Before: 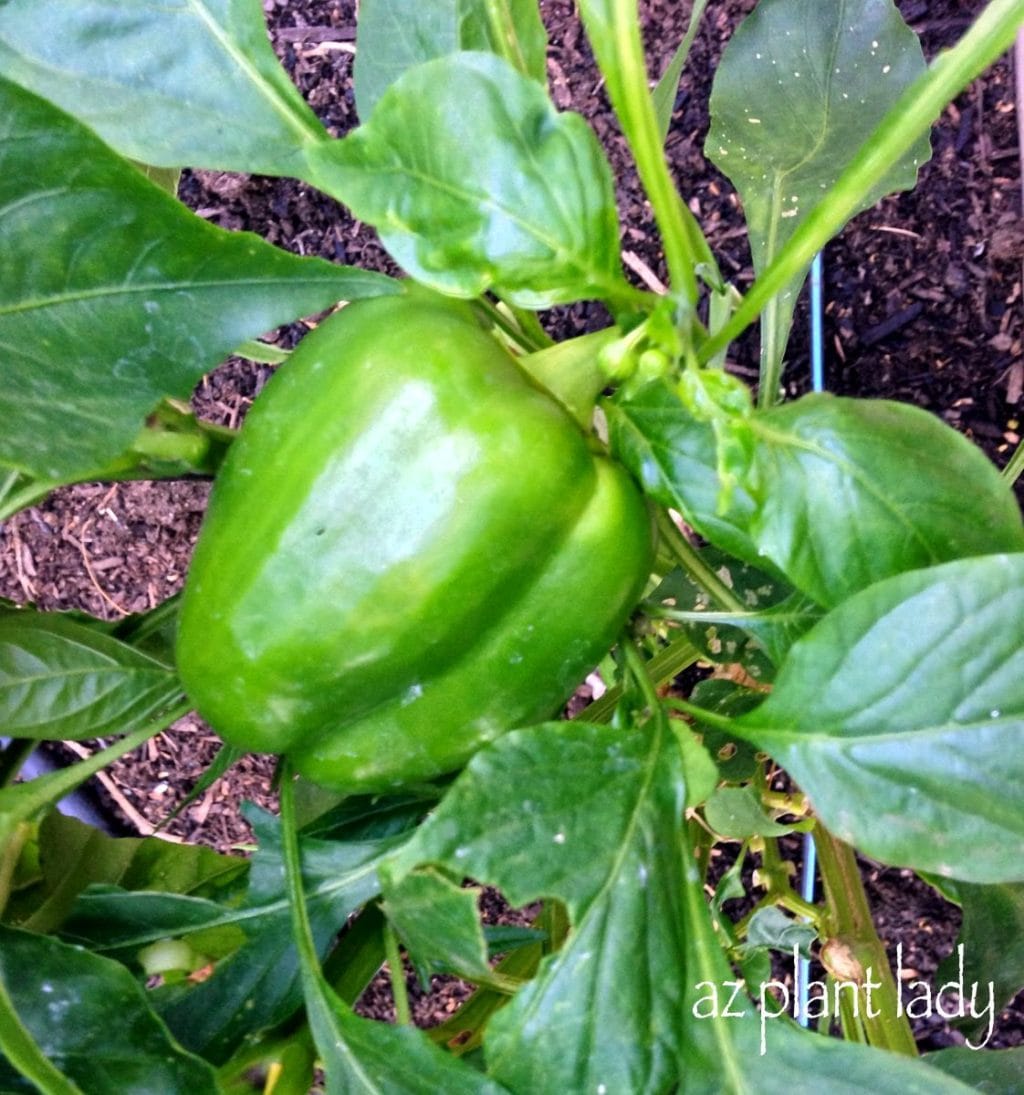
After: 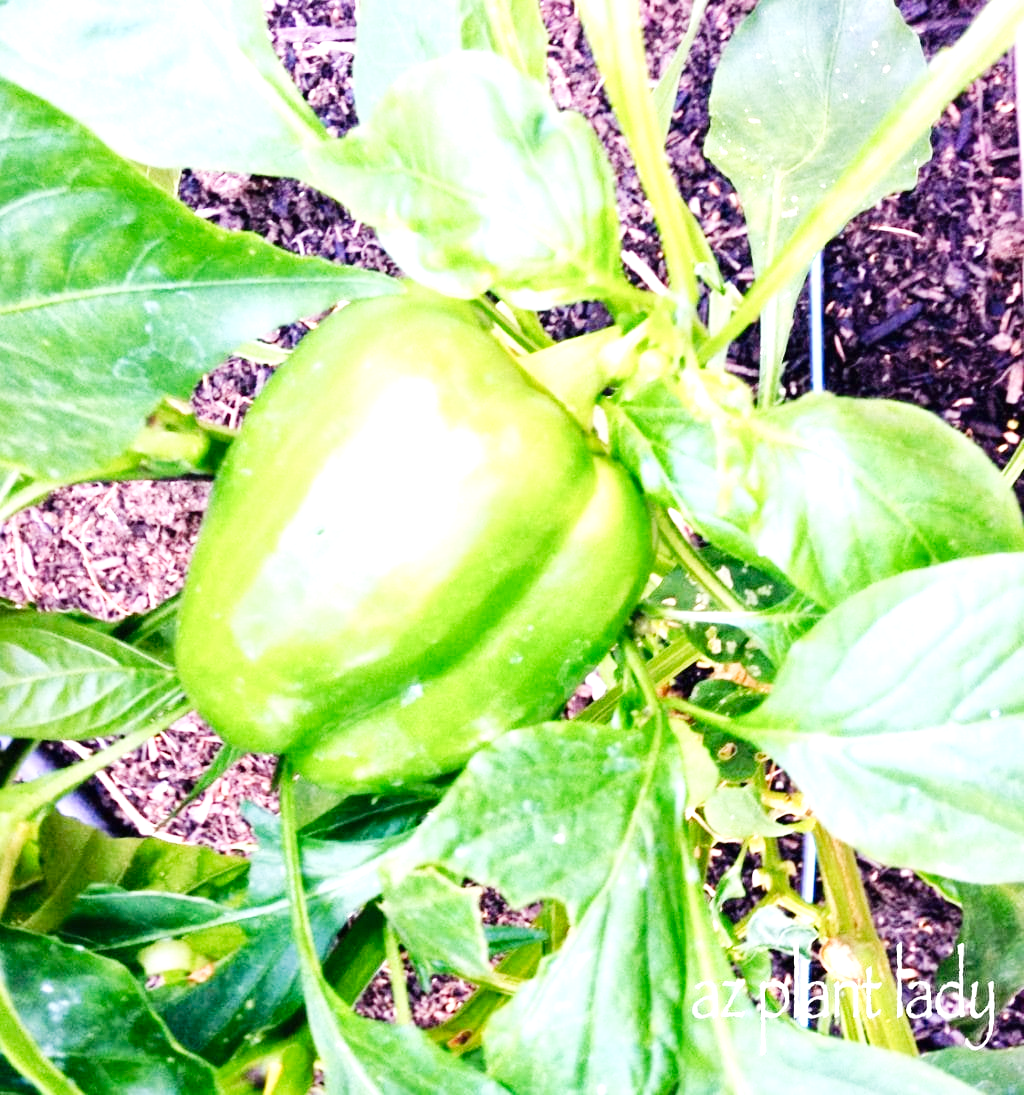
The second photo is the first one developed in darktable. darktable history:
tone curve: curves: ch0 [(0, 0.003) (0.044, 0.032) (0.12, 0.089) (0.19, 0.175) (0.271, 0.294) (0.457, 0.546) (0.588, 0.71) (0.701, 0.815) (0.86, 0.922) (1, 0.982)]; ch1 [(0, 0) (0.247, 0.215) (0.433, 0.382) (0.466, 0.426) (0.493, 0.481) (0.501, 0.5) (0.517, 0.524) (0.557, 0.582) (0.598, 0.651) (0.671, 0.735) (0.796, 0.85) (1, 1)]; ch2 [(0, 0) (0.249, 0.216) (0.357, 0.317) (0.448, 0.432) (0.478, 0.492) (0.498, 0.499) (0.517, 0.53) (0.537, 0.57) (0.569, 0.623) (0.61, 0.663) (0.706, 0.75) (0.808, 0.809) (0.991, 0.968)], preserve colors none
exposure: black level correction 0, exposure 1.491 EV, compensate exposure bias true, compensate highlight preservation false
